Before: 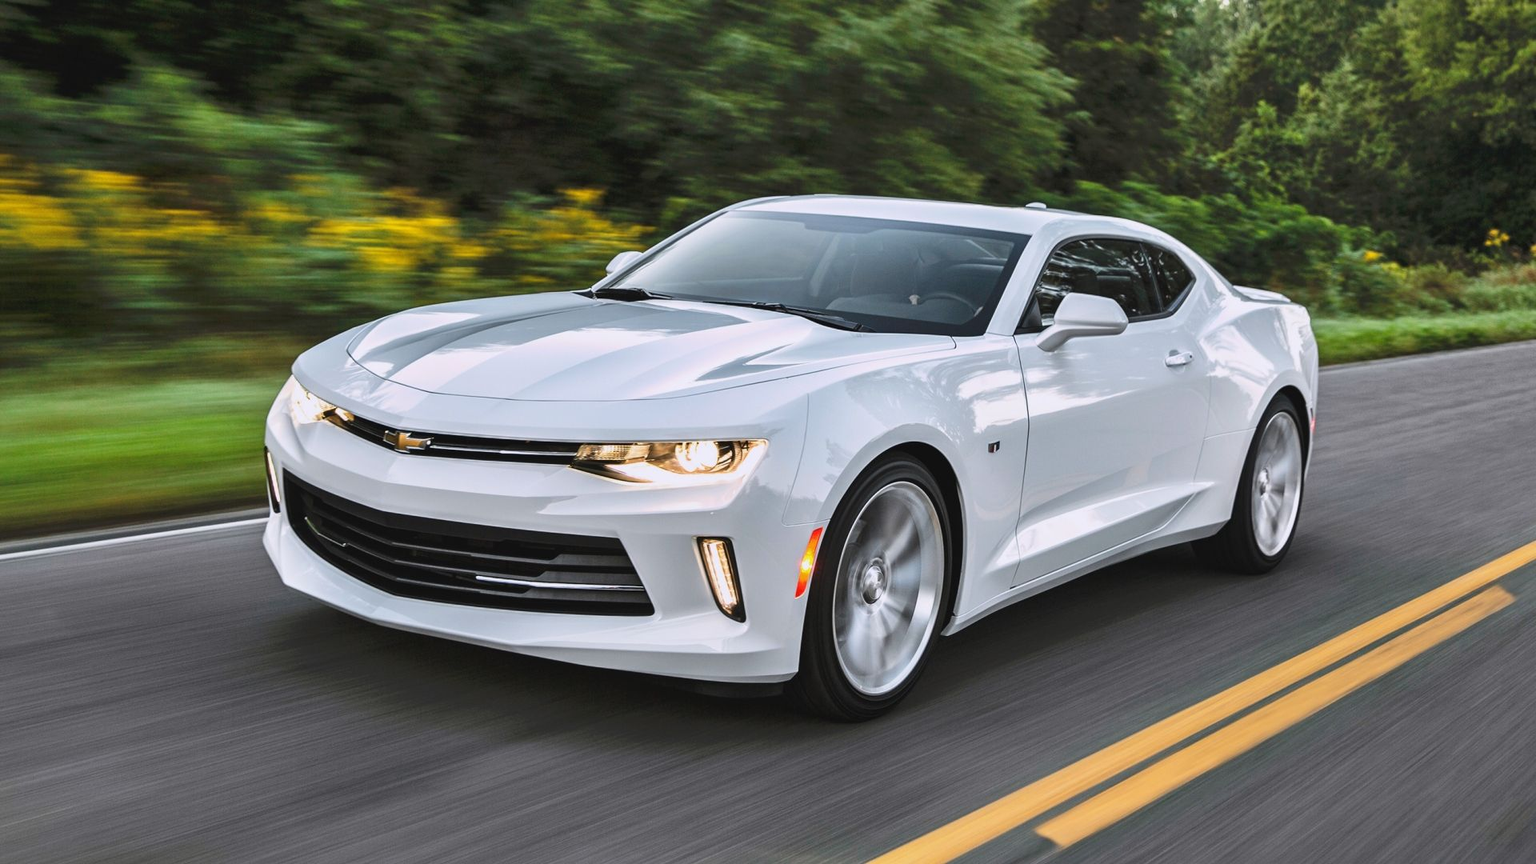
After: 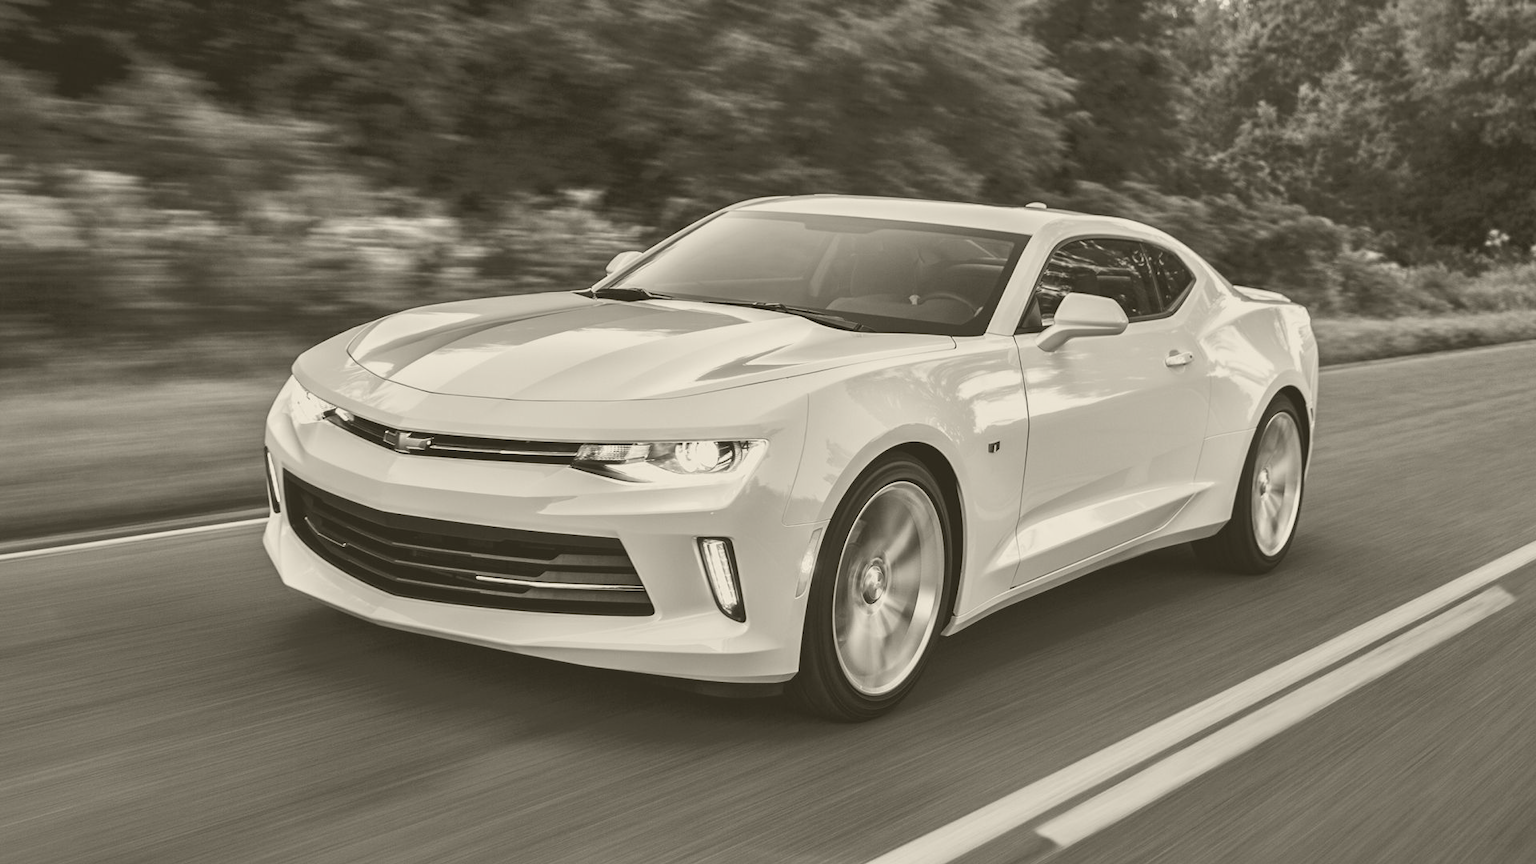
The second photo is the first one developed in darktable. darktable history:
colorize: hue 41.44°, saturation 22%, source mix 60%, lightness 10.61%
exposure: black level correction 0, exposure 1 EV, compensate exposure bias true, compensate highlight preservation false
white balance: red 1.467, blue 0.684
